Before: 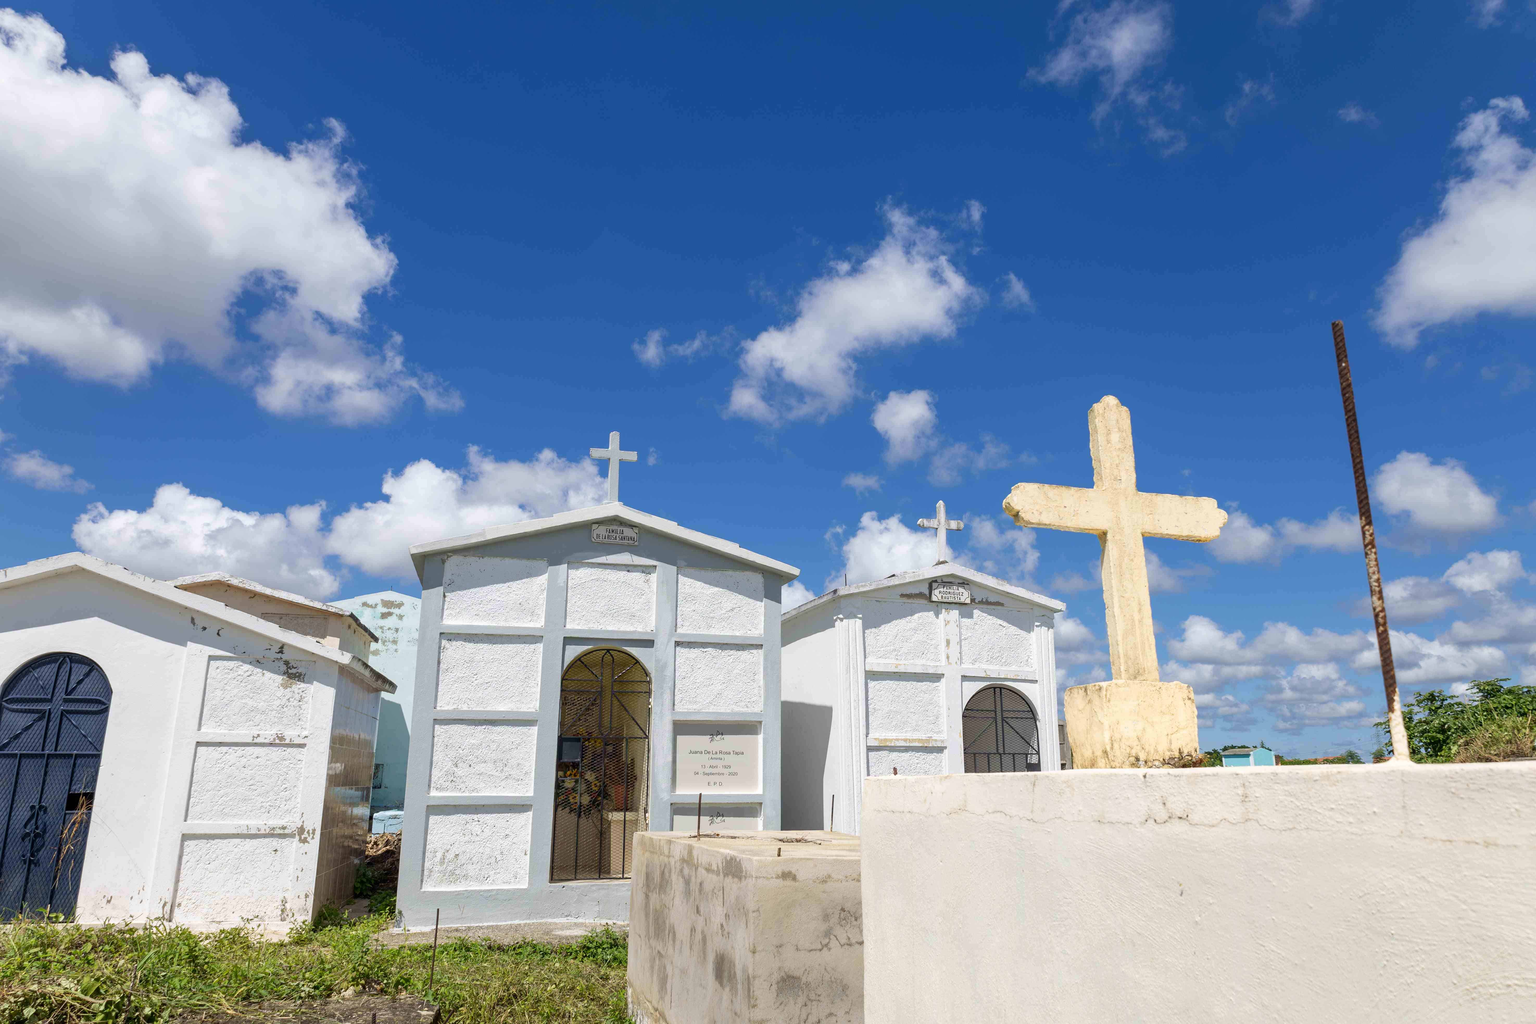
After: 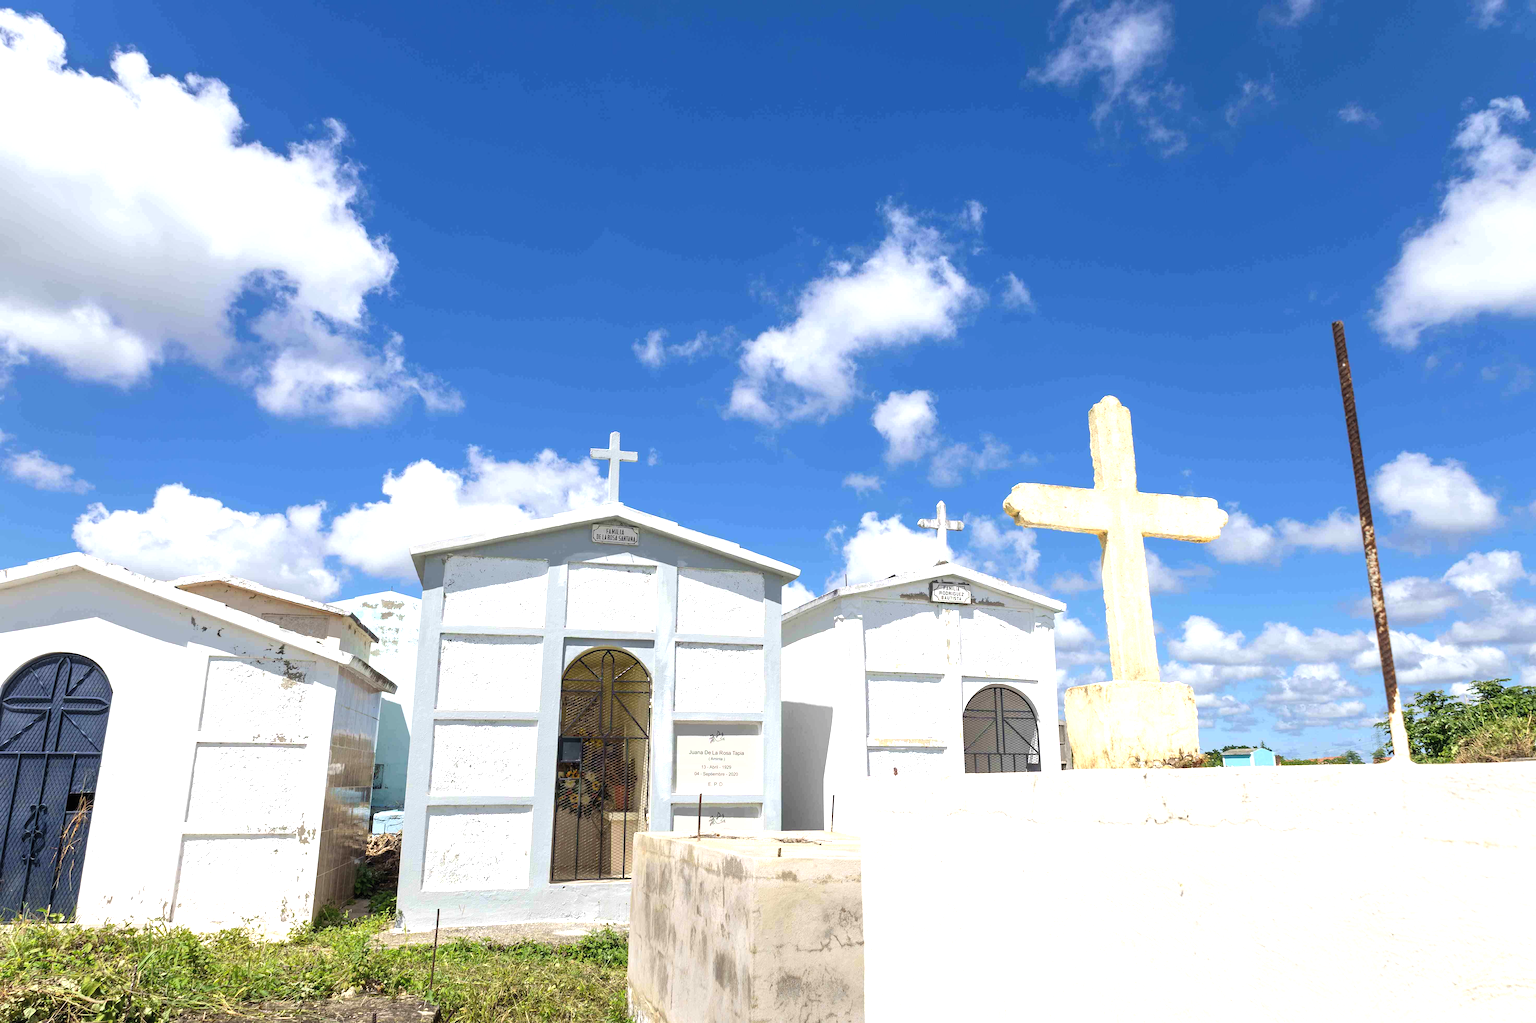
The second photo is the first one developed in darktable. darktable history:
exposure: black level correction -0.002, exposure 0.711 EV, compensate highlight preservation false
levels: levels [0.026, 0.507, 0.987]
